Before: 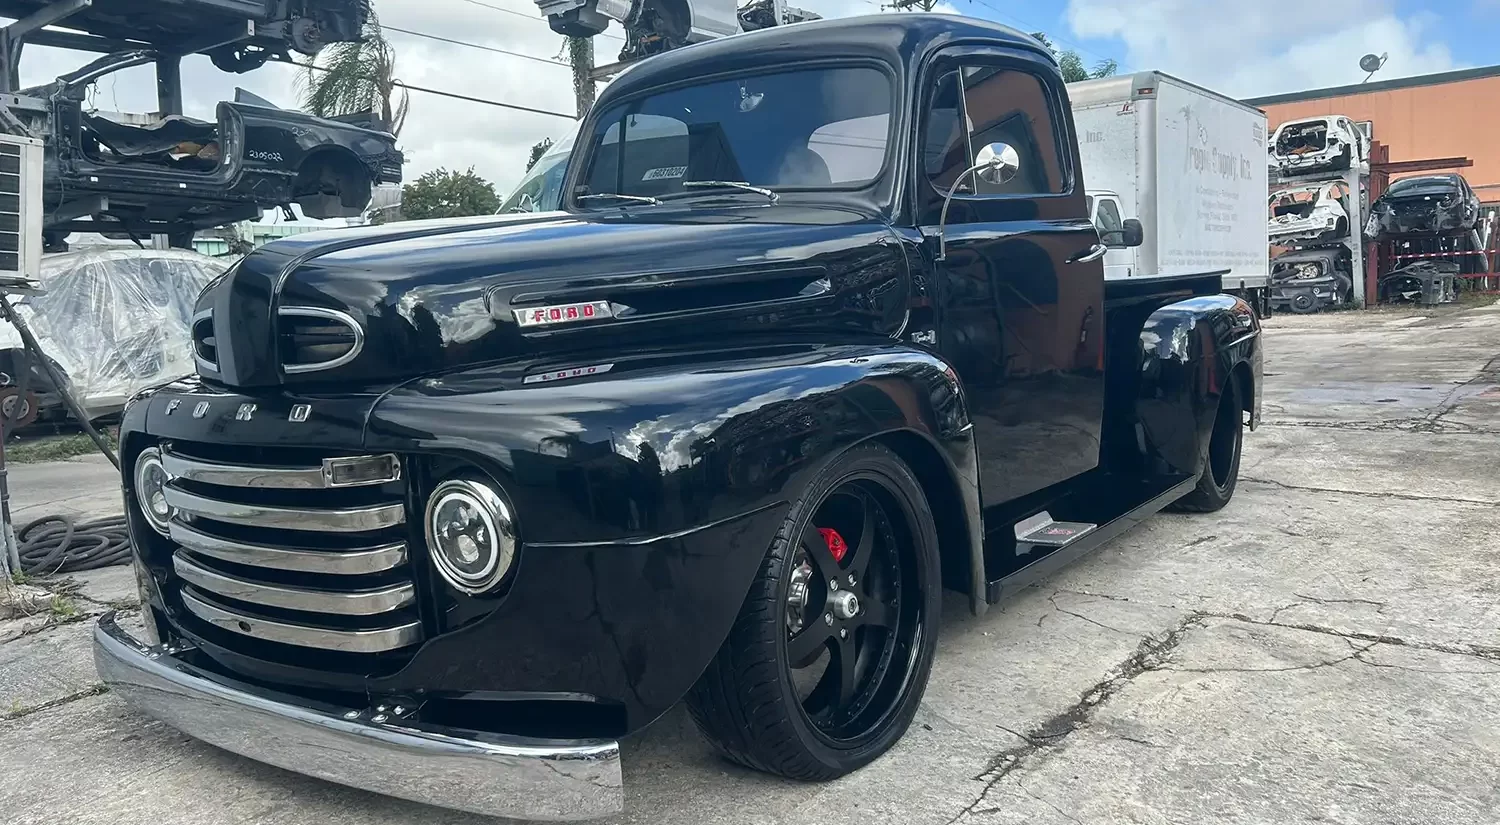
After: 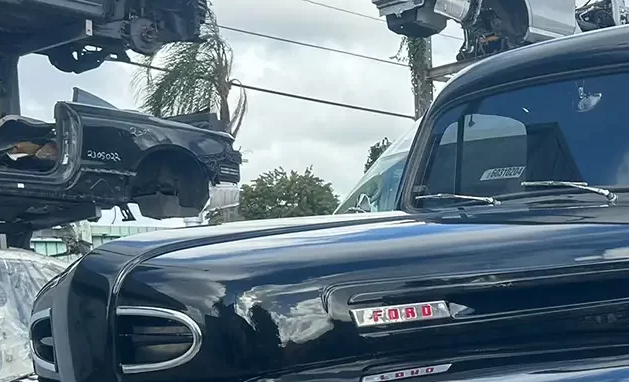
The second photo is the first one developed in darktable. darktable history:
shadows and highlights: shadows 22.7, highlights -48.71, soften with gaussian
crop and rotate: left 10.817%, top 0.062%, right 47.194%, bottom 53.626%
